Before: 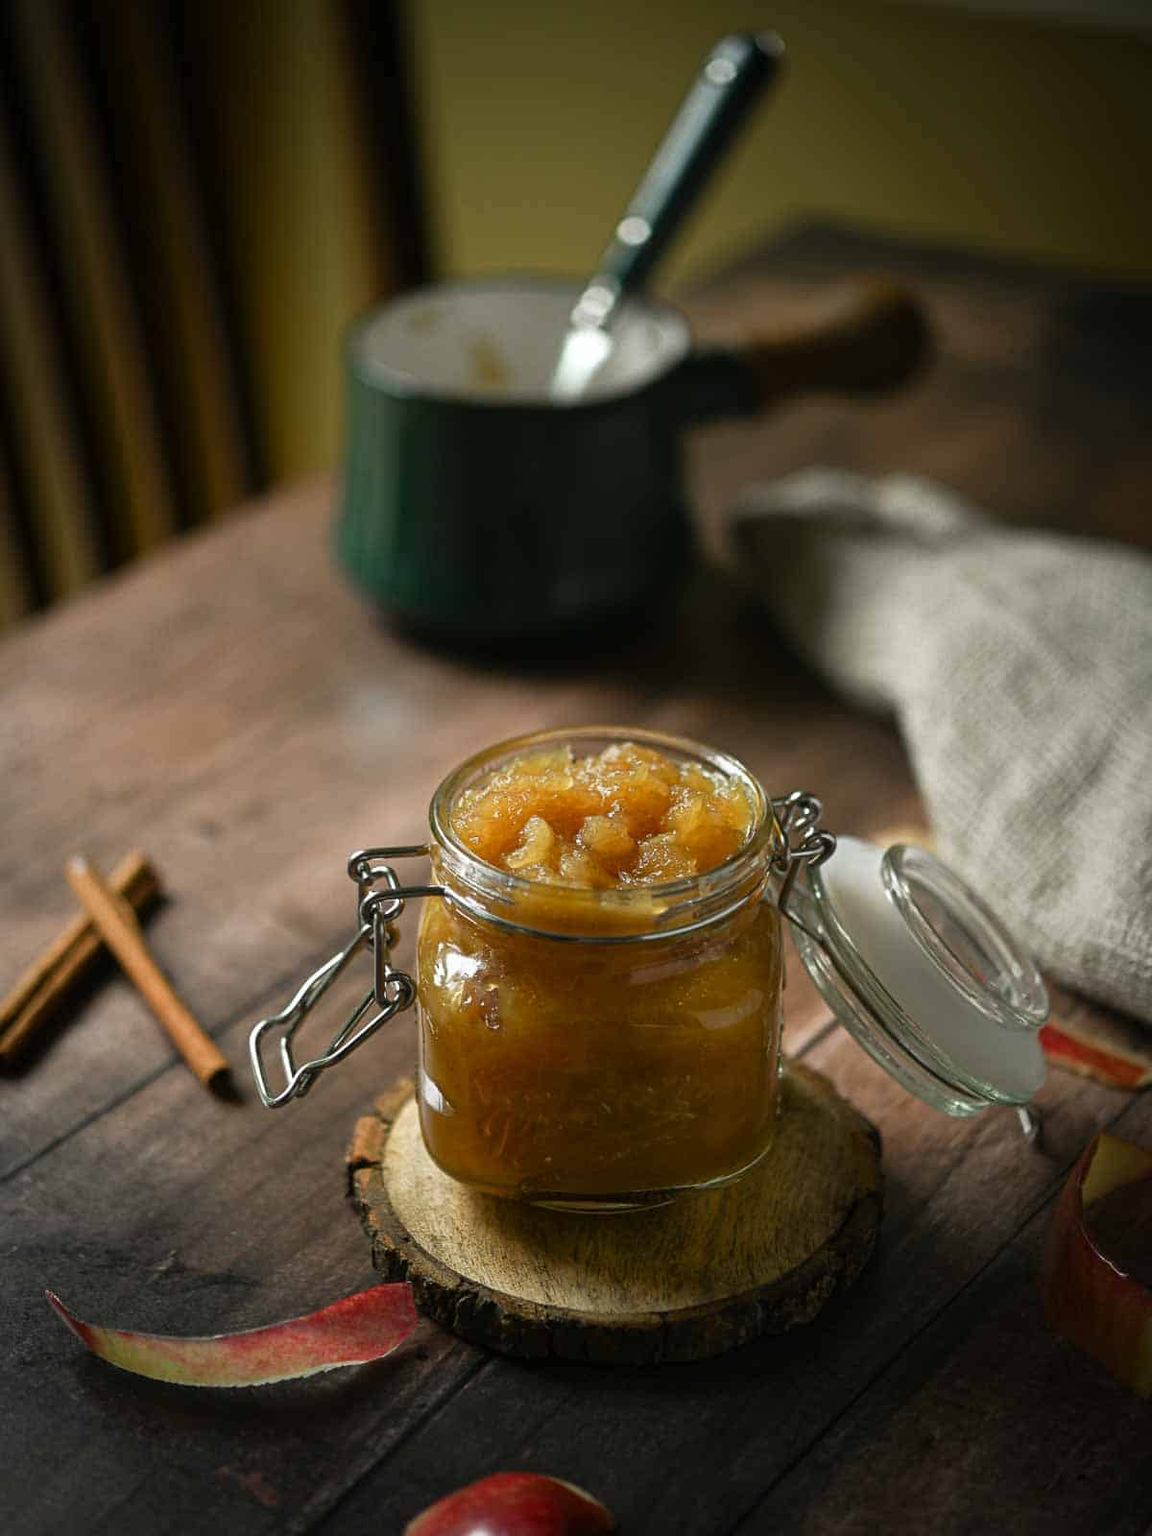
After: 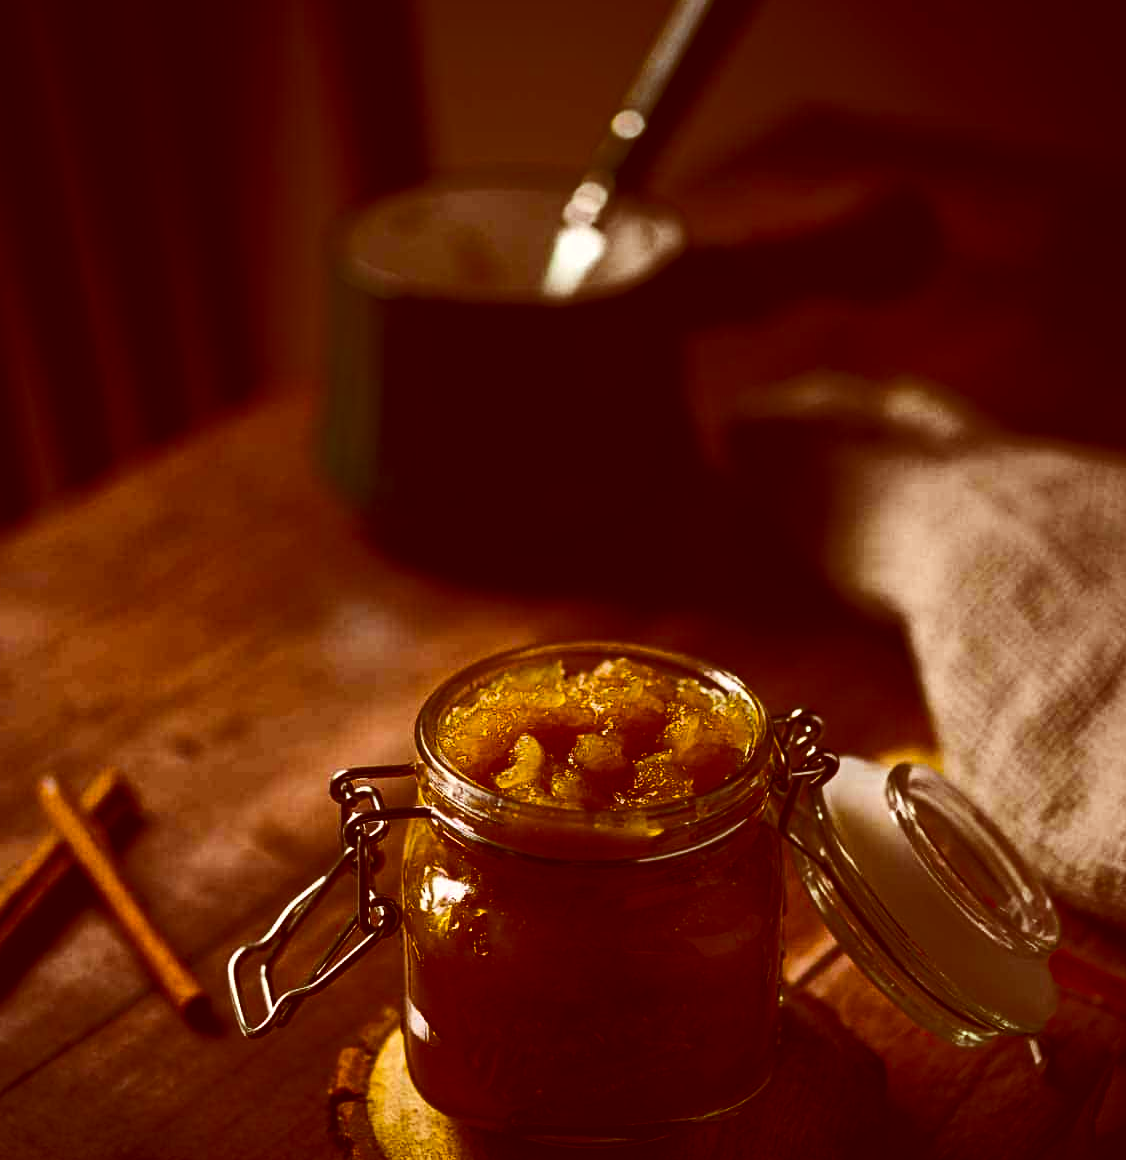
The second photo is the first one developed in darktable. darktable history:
crop: left 2.737%, top 7.287%, right 3.421%, bottom 20.179%
rotate and perspective: crop left 0, crop top 0
color balance rgb: linear chroma grading › global chroma 40.15%, perceptual saturation grading › global saturation 60.58%, perceptual saturation grading › highlights 20.44%, perceptual saturation grading › shadows -50.36%, perceptual brilliance grading › highlights 2.19%, perceptual brilliance grading › mid-tones -50.36%, perceptual brilliance grading › shadows -50.36%
color correction: highlights a* 9.03, highlights b* 8.71, shadows a* 40, shadows b* 40, saturation 0.8
